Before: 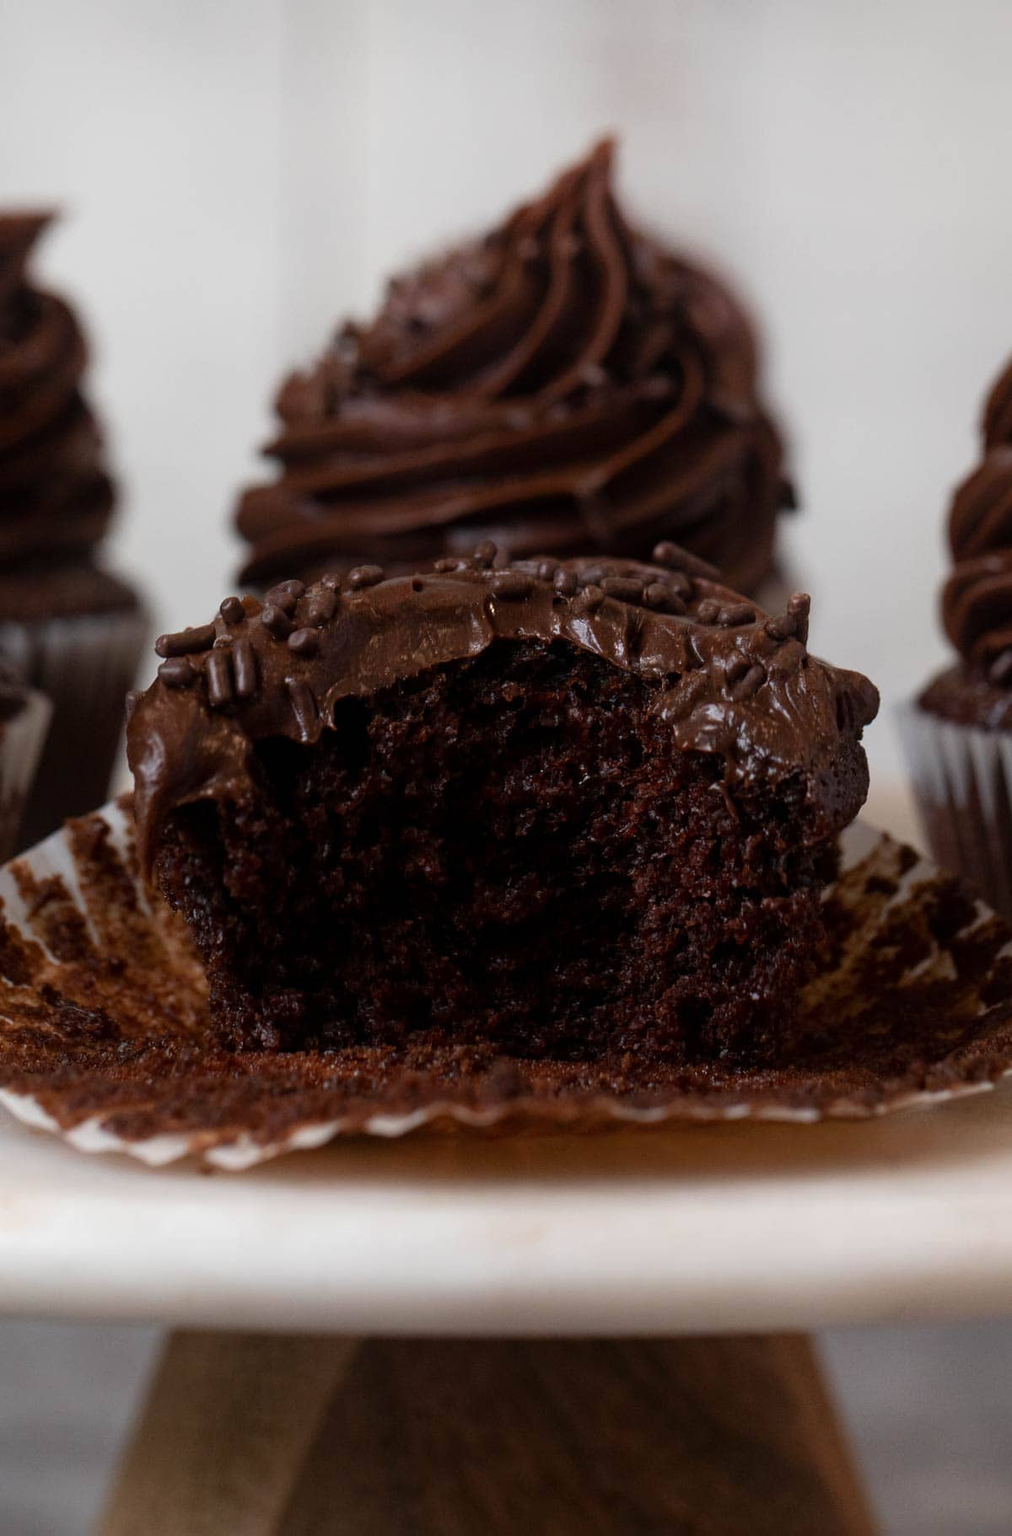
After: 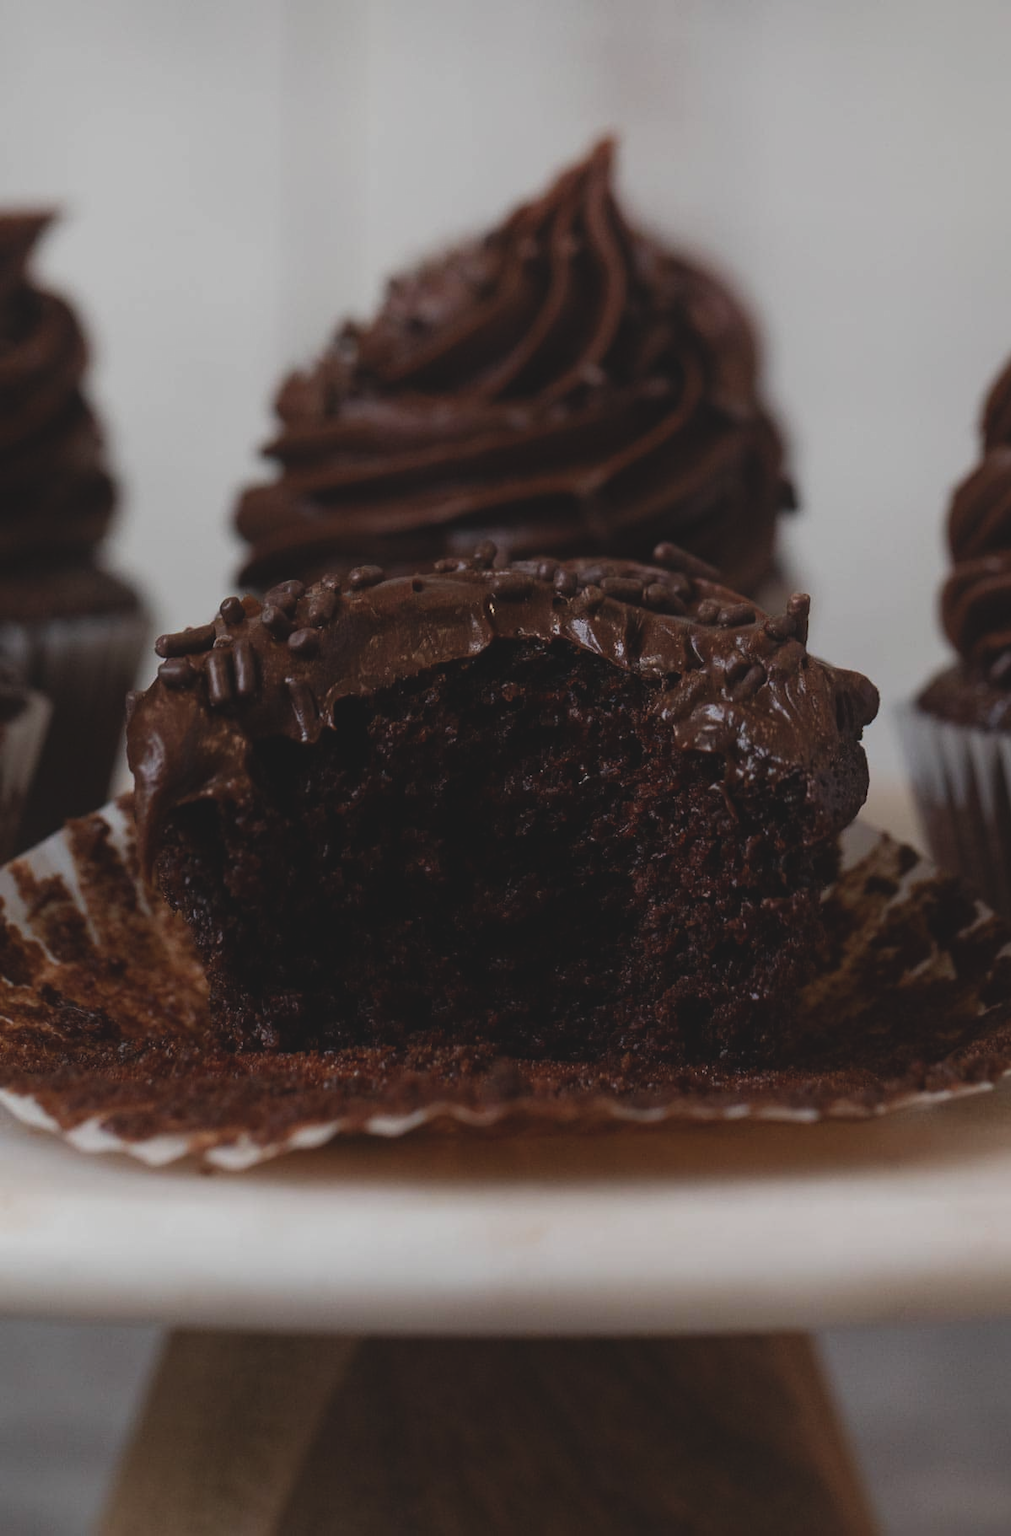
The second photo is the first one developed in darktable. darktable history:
exposure: black level correction -0.015, exposure -0.538 EV, compensate highlight preservation false
